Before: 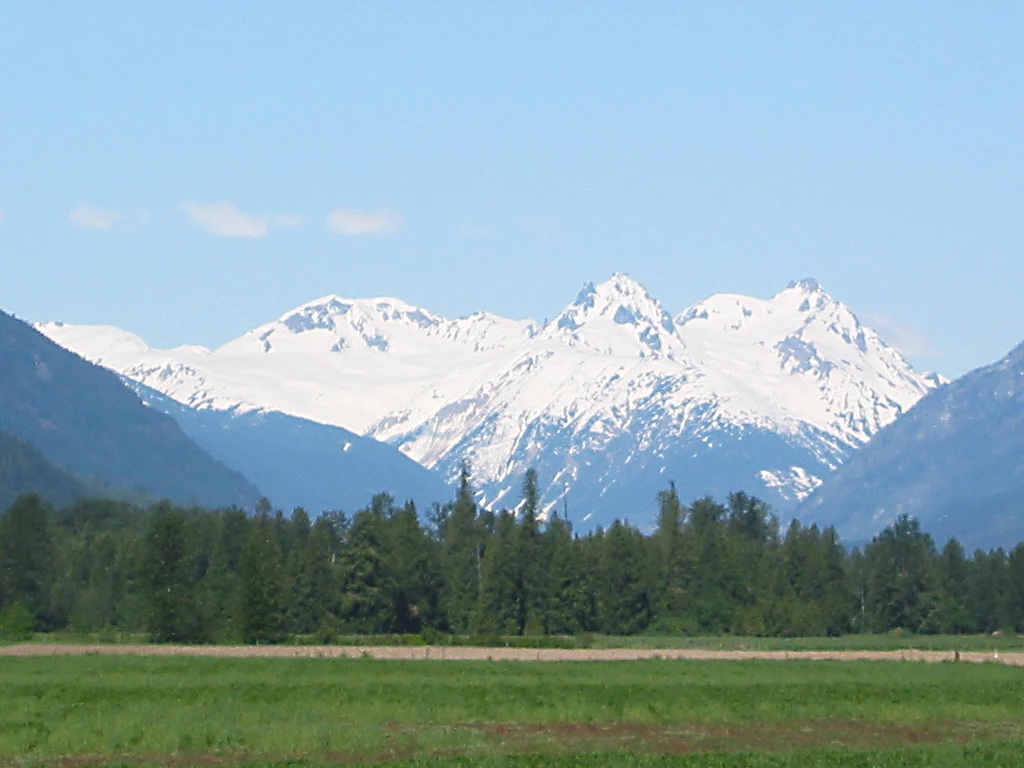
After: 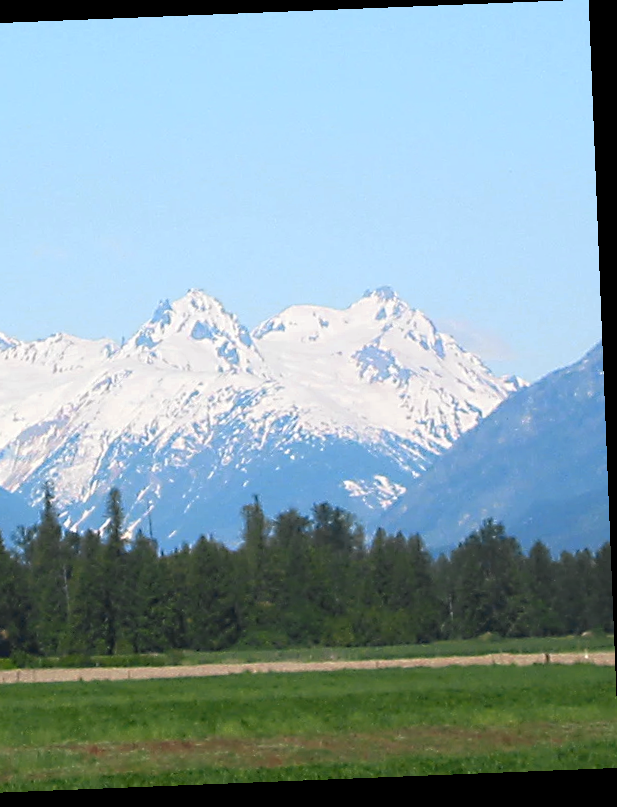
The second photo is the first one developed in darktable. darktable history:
color zones: curves: ch0 [(0.004, 0.305) (0.261, 0.623) (0.389, 0.399) (0.708, 0.571) (0.947, 0.34)]; ch1 [(0.025, 0.645) (0.229, 0.584) (0.326, 0.551) (0.484, 0.262) (0.757, 0.643)]
white balance: emerald 1
crop: left 41.402%
rotate and perspective: rotation -2.29°, automatic cropping off
contrast brightness saturation: contrast 0.03, brightness -0.04
